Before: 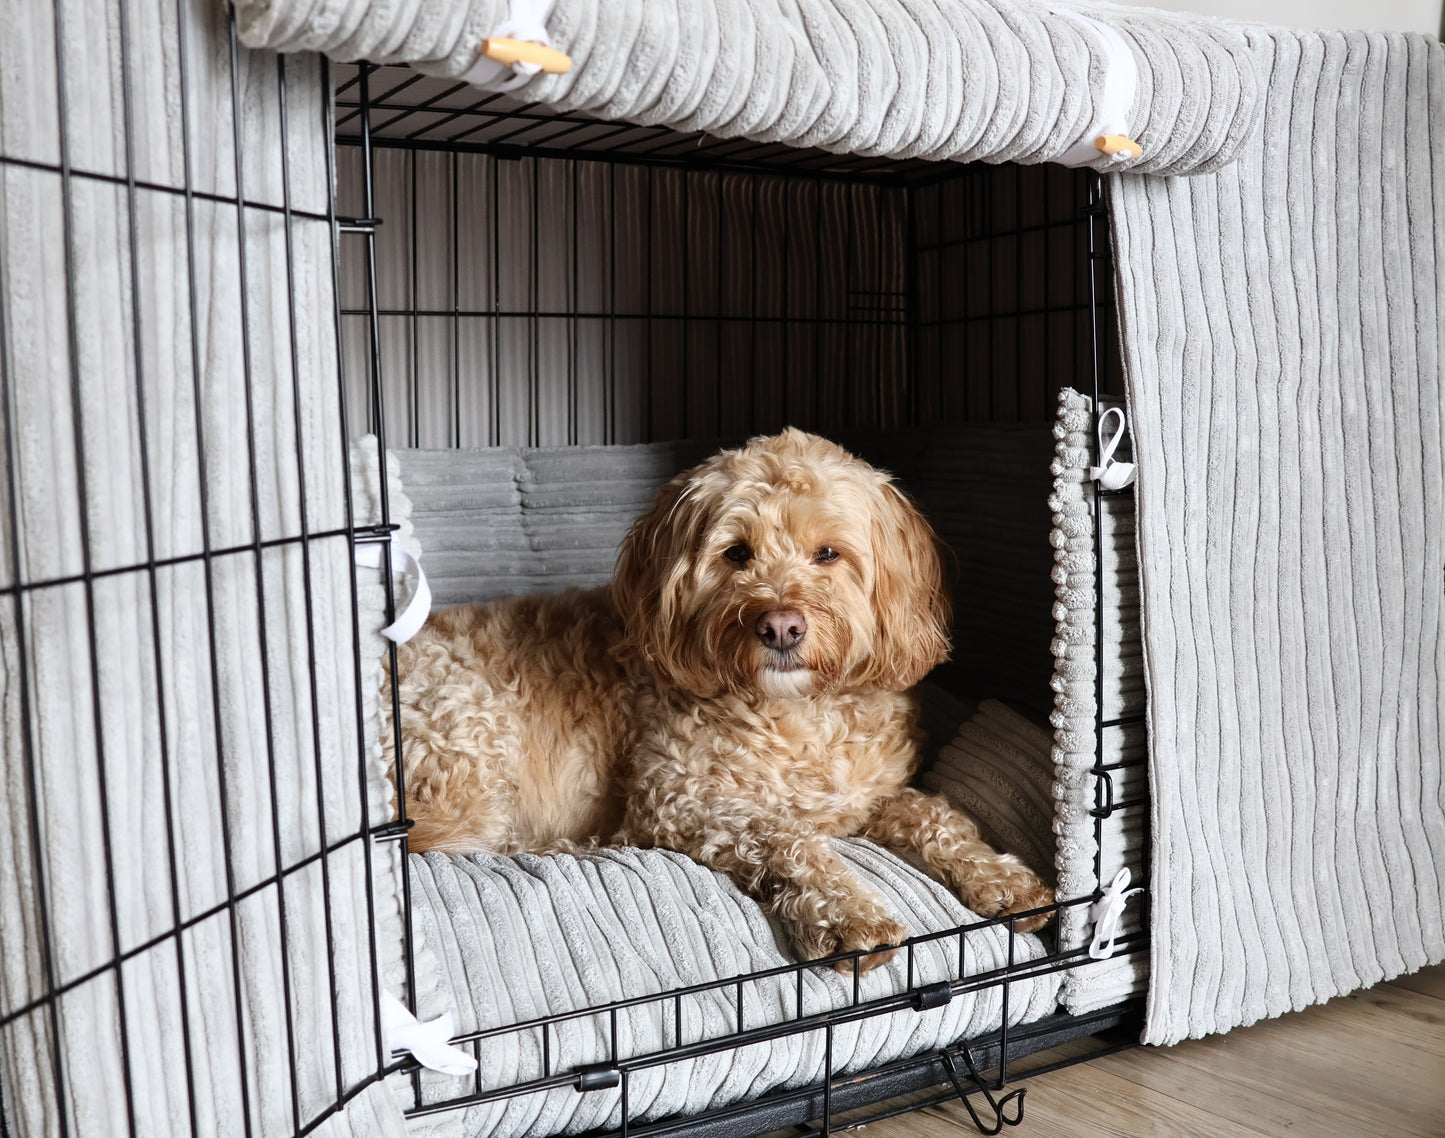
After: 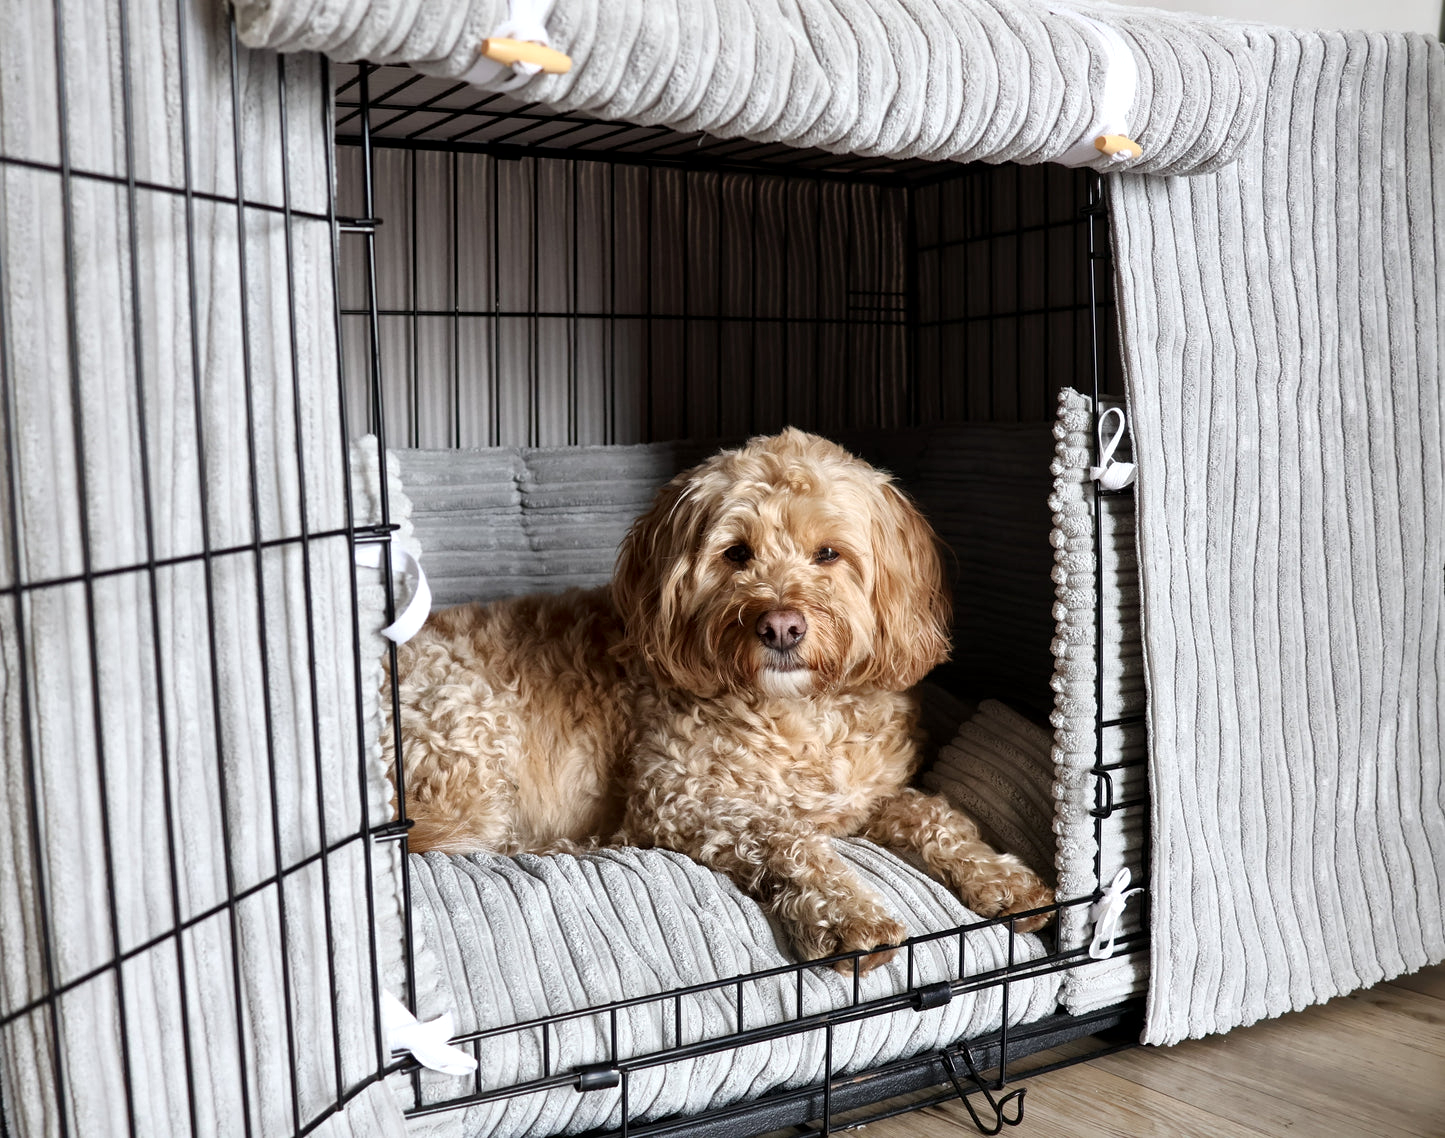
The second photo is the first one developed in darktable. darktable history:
local contrast: mode bilateral grid, contrast 19, coarseness 50, detail 141%, midtone range 0.2
